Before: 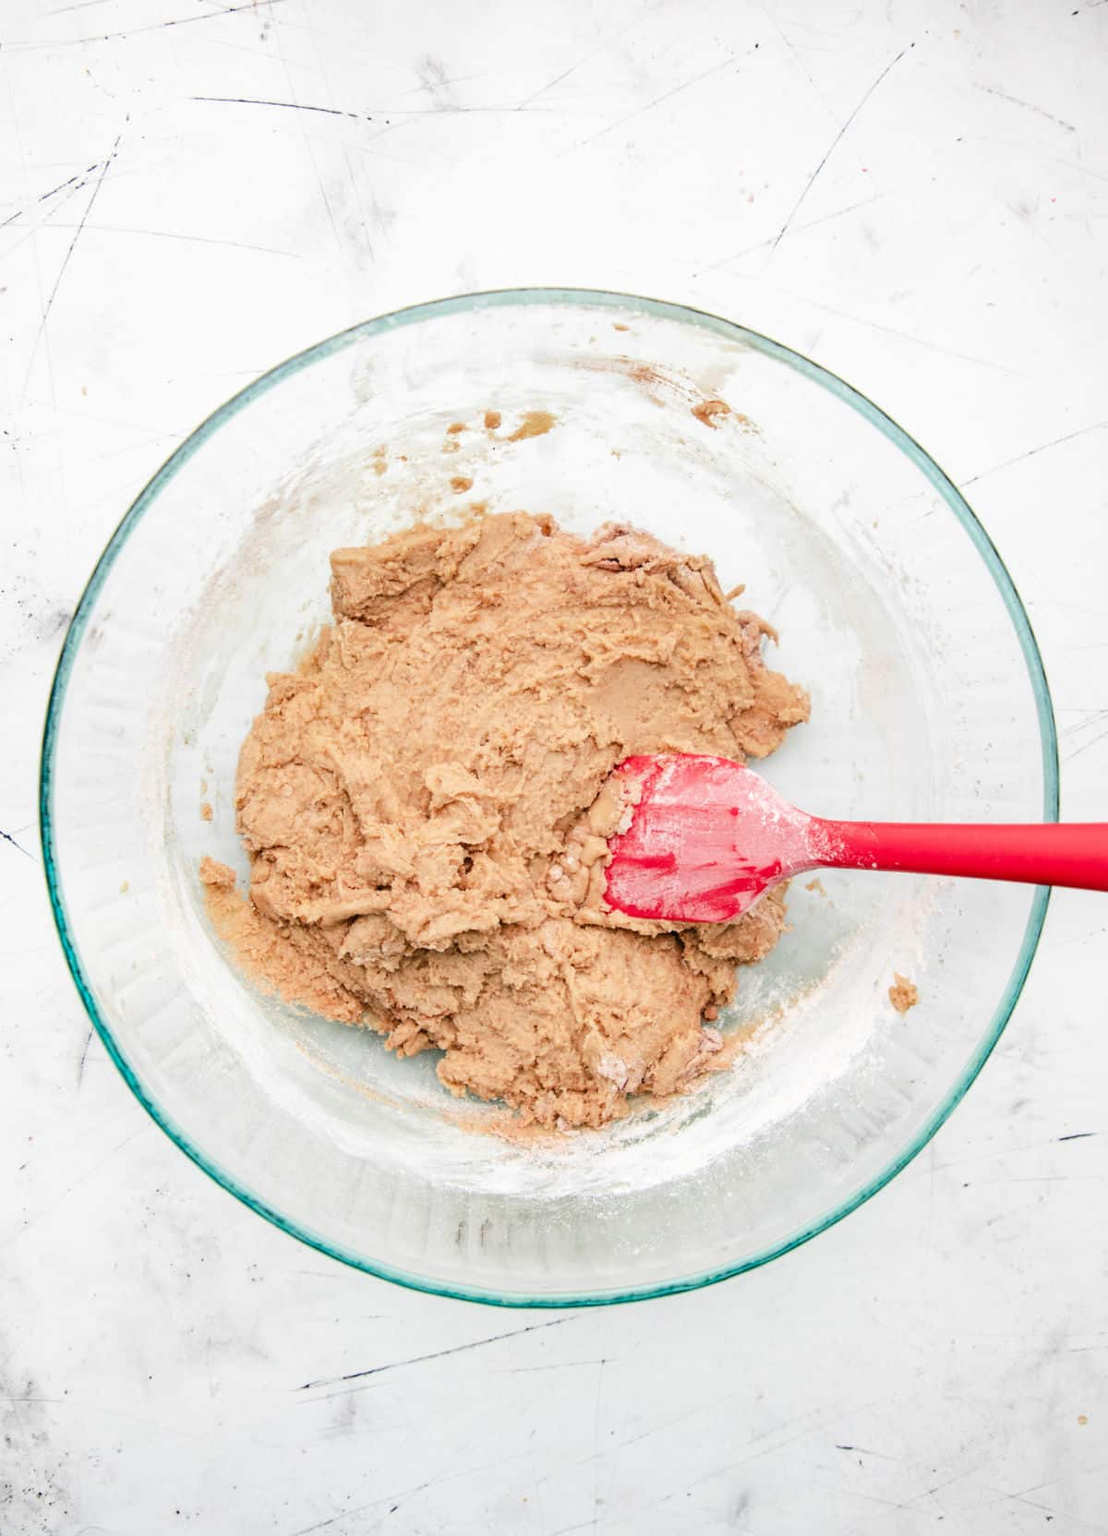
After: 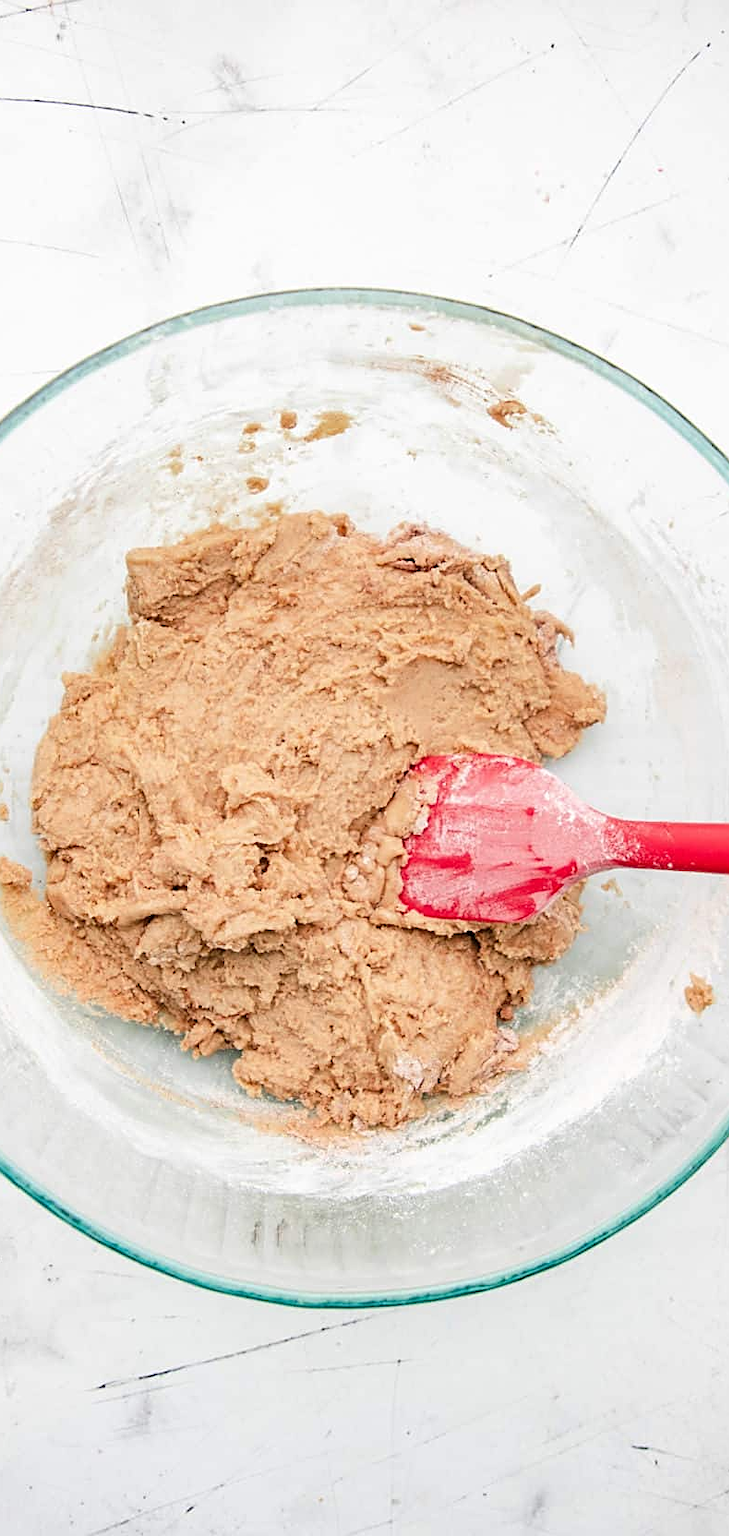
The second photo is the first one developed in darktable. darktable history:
crop and rotate: left 18.453%, right 15.658%
sharpen: on, module defaults
